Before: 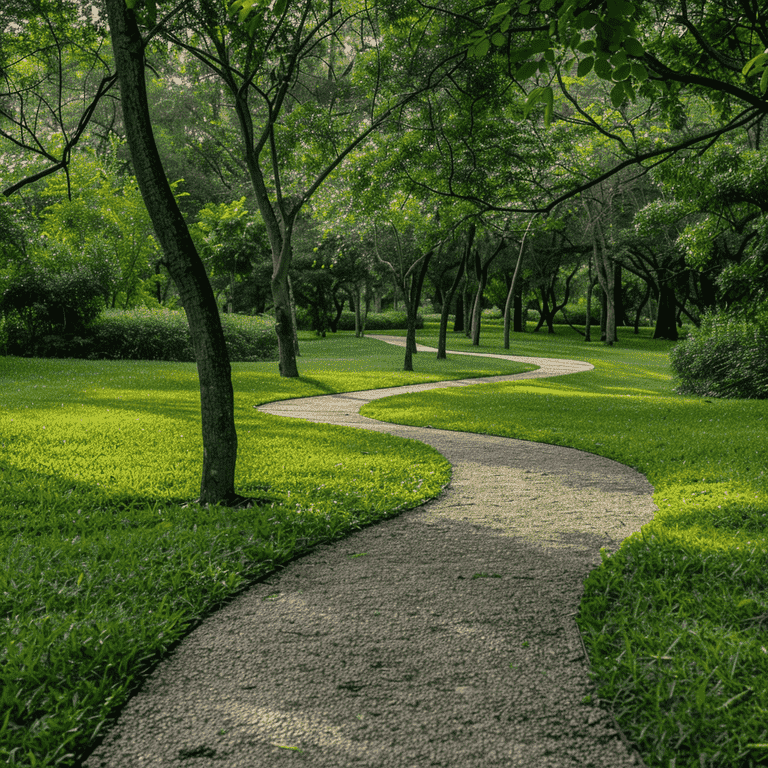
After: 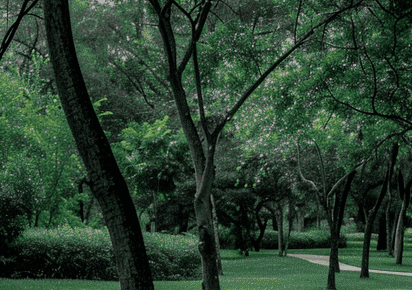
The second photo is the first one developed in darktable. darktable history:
color calibration: x 0.37, y 0.382, temperature 4313.32 K
color zones: curves: ch0 [(0, 0.5) (0.125, 0.4) (0.25, 0.5) (0.375, 0.4) (0.5, 0.4) (0.625, 0.6) (0.75, 0.6) (0.875, 0.5)]; ch1 [(0, 0.35) (0.125, 0.45) (0.25, 0.35) (0.375, 0.35) (0.5, 0.35) (0.625, 0.35) (0.75, 0.45) (0.875, 0.35)]; ch2 [(0, 0.6) (0.125, 0.5) (0.25, 0.5) (0.375, 0.6) (0.5, 0.6) (0.625, 0.5) (0.75, 0.5) (0.875, 0.5)]
filmic rgb: black relative exposure -7.65 EV, white relative exposure 4.56 EV, hardness 3.61
crop: left 10.121%, top 10.631%, right 36.218%, bottom 51.526%
